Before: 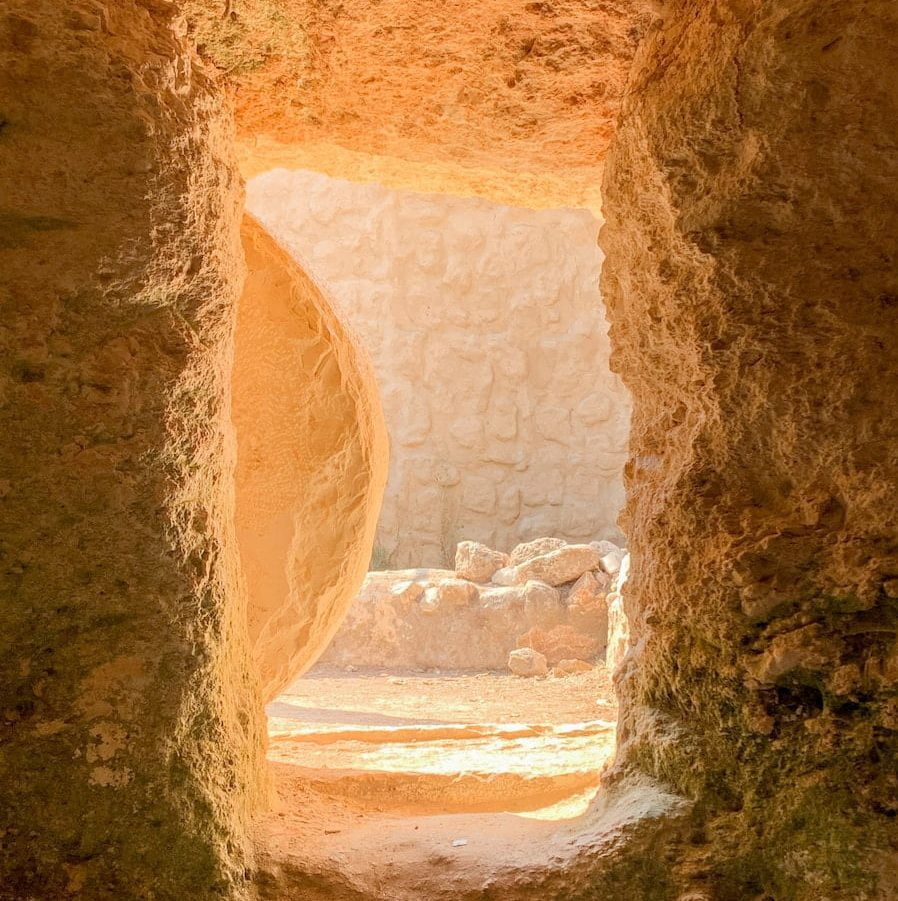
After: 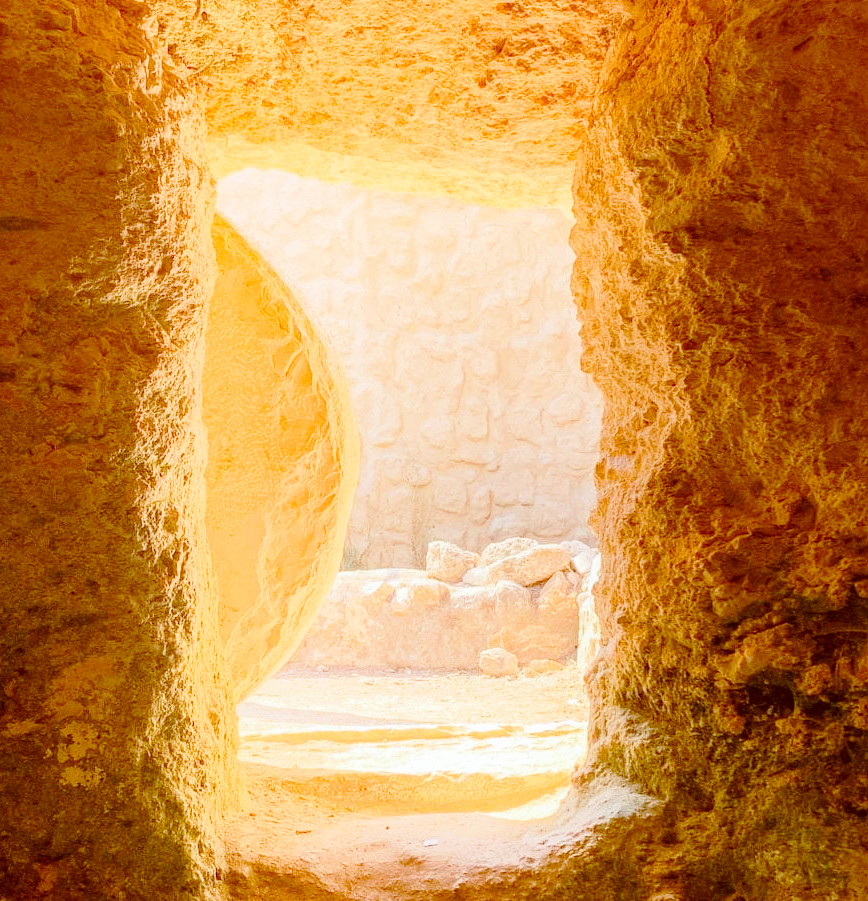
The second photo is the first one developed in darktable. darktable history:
haze removal: compatibility mode true, adaptive false
color balance: lift [1, 1.015, 1.004, 0.985], gamma [1, 0.958, 0.971, 1.042], gain [1, 0.956, 0.977, 1.044]
base curve: curves: ch0 [(0, 0) (0.028, 0.03) (0.121, 0.232) (0.46, 0.748) (0.859, 0.968) (1, 1)], preserve colors none
crop and rotate: left 3.238%
contrast equalizer: y [[0.46, 0.454, 0.451, 0.451, 0.455, 0.46], [0.5 ×6], [0.5 ×6], [0 ×6], [0 ×6]]
